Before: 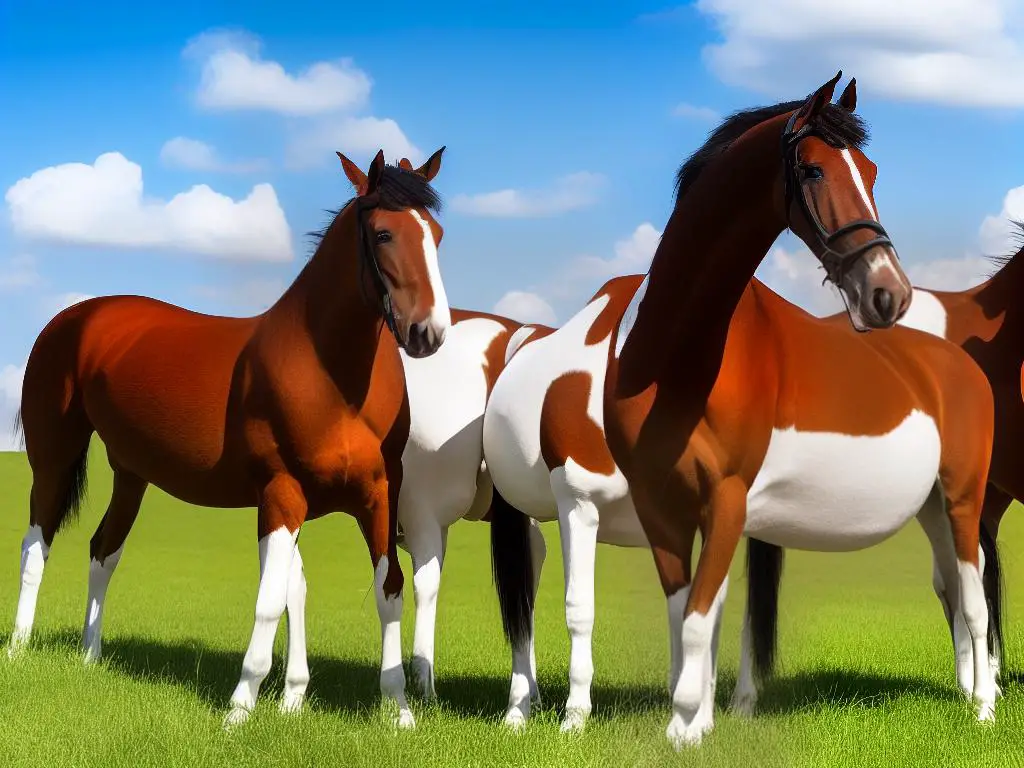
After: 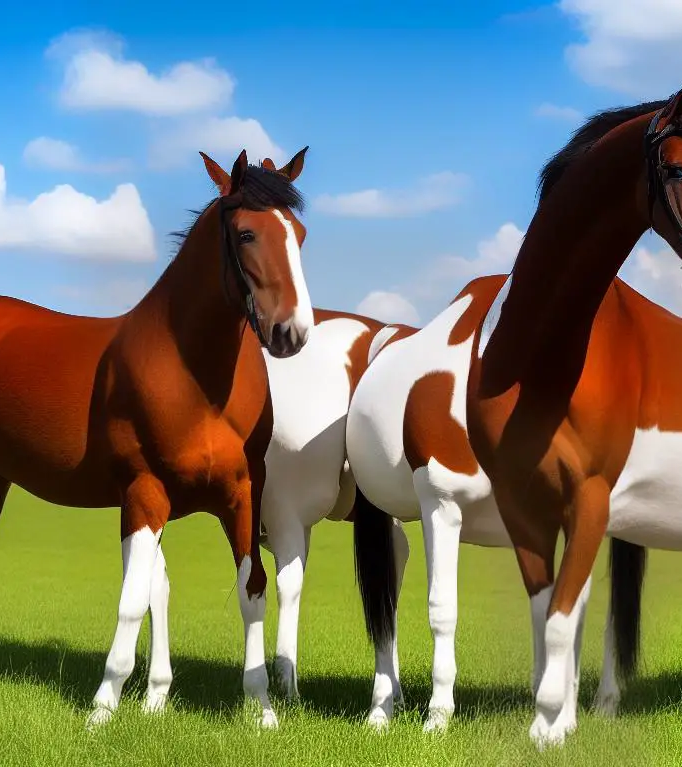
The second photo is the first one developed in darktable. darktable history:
crop and rotate: left 13.426%, right 19.936%
